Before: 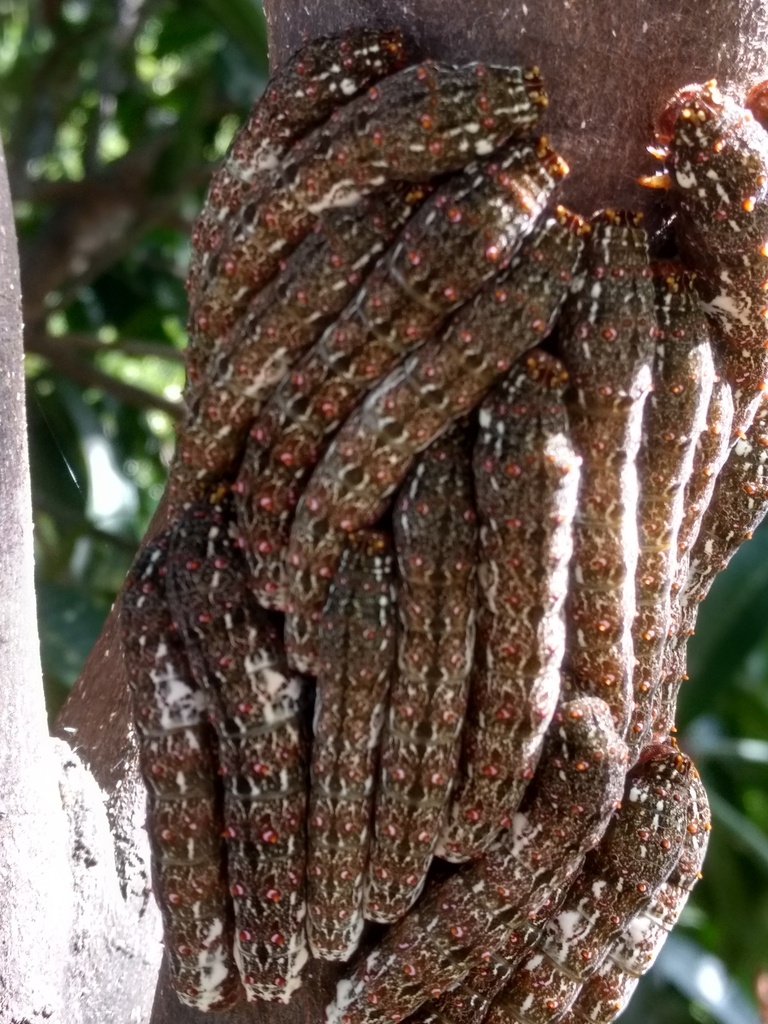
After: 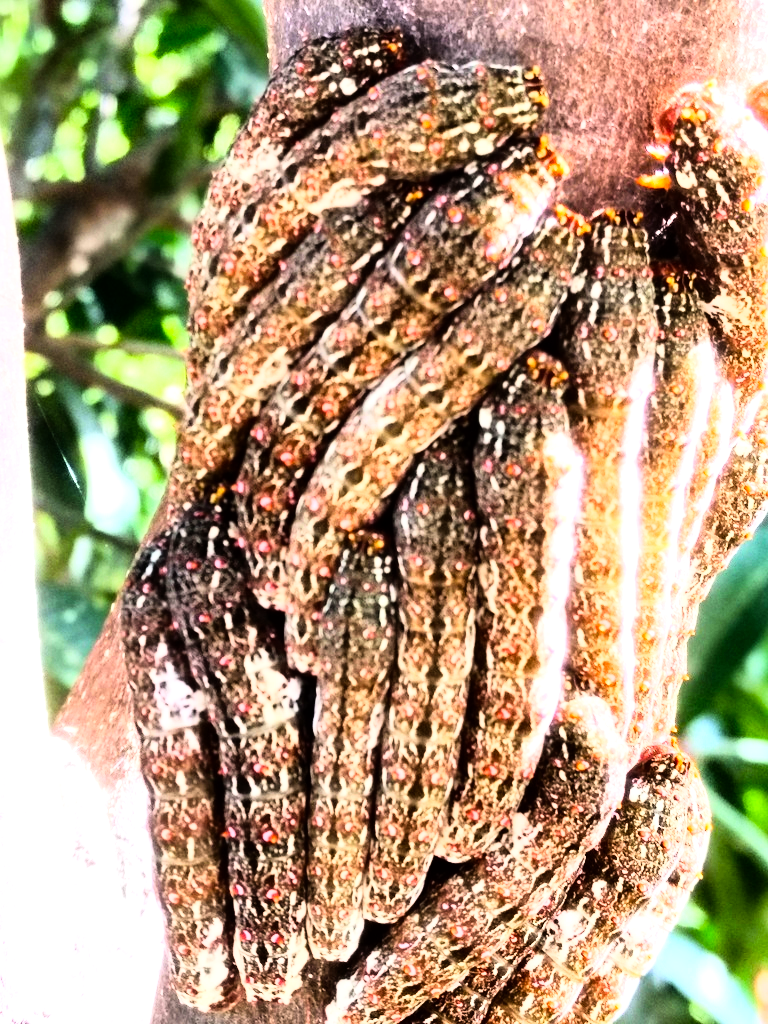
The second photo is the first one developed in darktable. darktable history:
rgb curve: curves: ch0 [(0, 0) (0.21, 0.15) (0.24, 0.21) (0.5, 0.75) (0.75, 0.96) (0.89, 0.99) (1, 1)]; ch1 [(0, 0.02) (0.21, 0.13) (0.25, 0.2) (0.5, 0.67) (0.75, 0.9) (0.89, 0.97) (1, 1)]; ch2 [(0, 0.02) (0.21, 0.13) (0.25, 0.2) (0.5, 0.67) (0.75, 0.9) (0.89, 0.97) (1, 1)], compensate middle gray true
shadows and highlights: radius 334.93, shadows 63.48, highlights 6.06, compress 87.7%, highlights color adjustment 39.73%, soften with gaussian
color balance: contrast 6.48%, output saturation 113.3%
exposure: exposure 1.5 EV, compensate highlight preservation false
